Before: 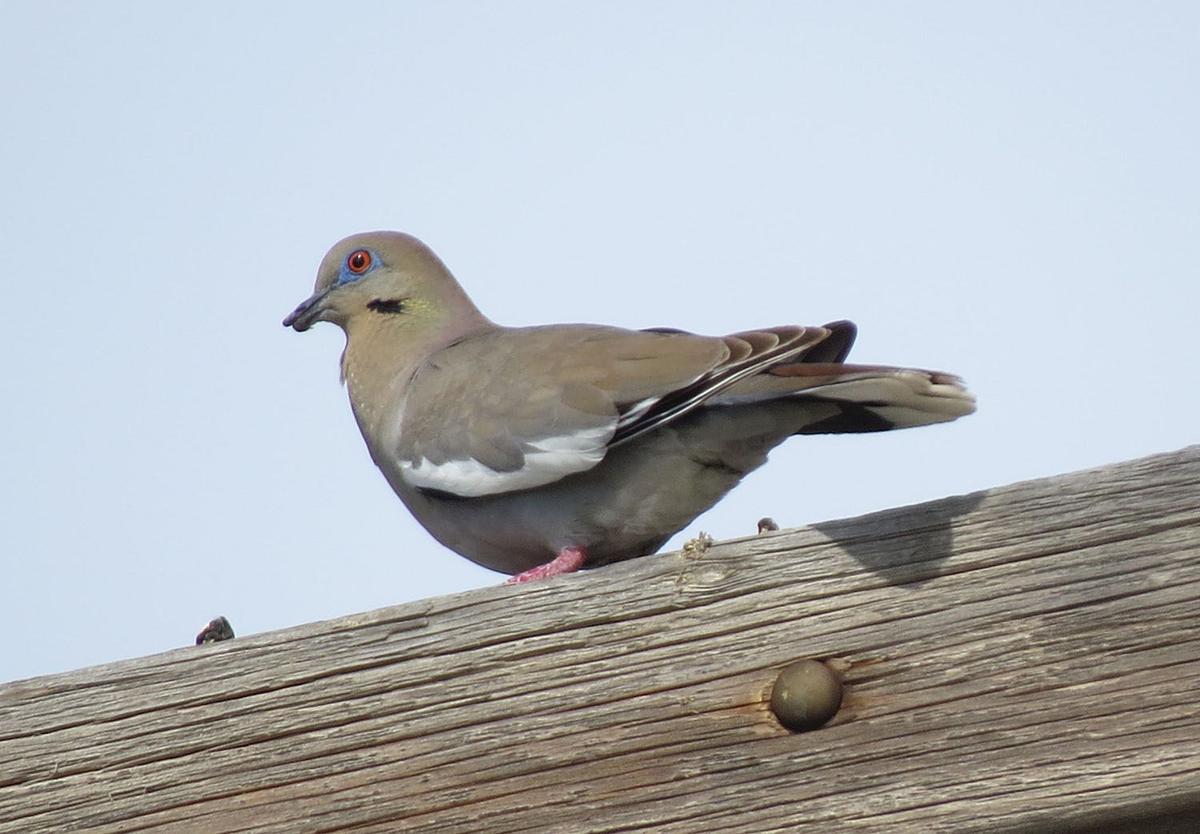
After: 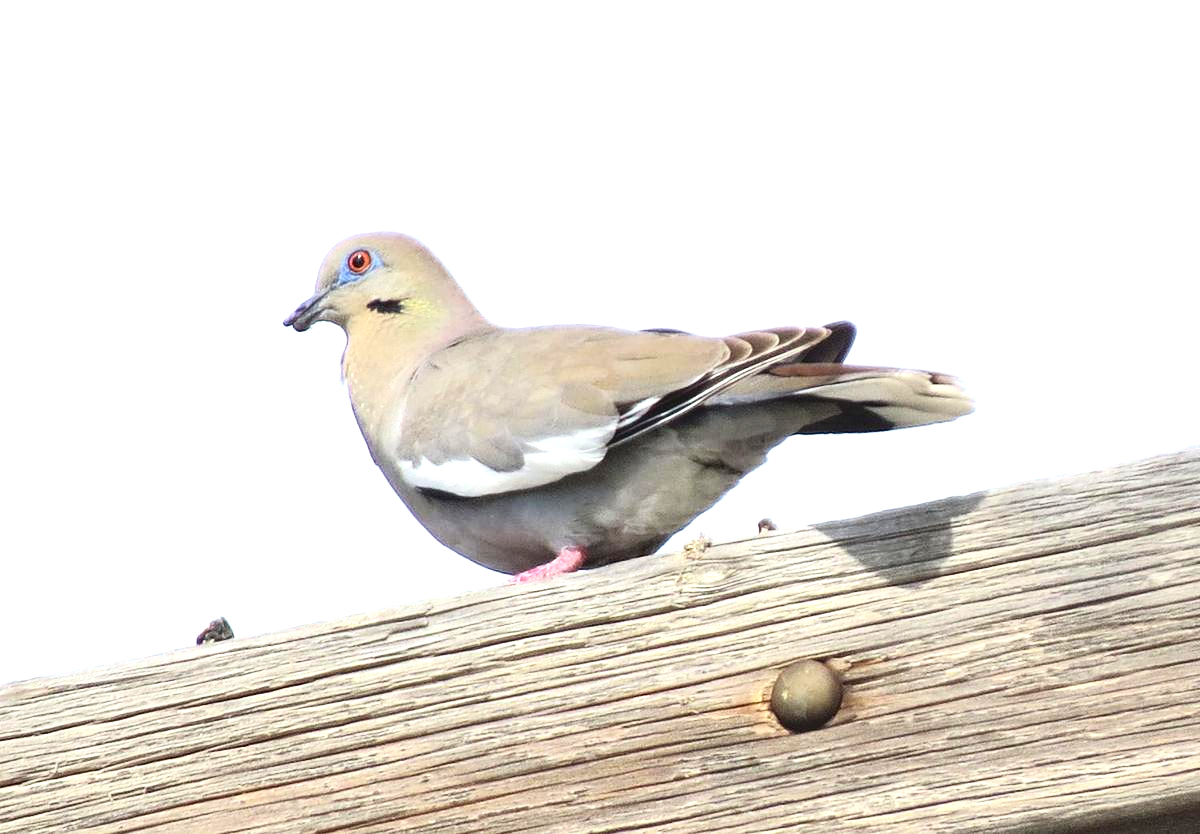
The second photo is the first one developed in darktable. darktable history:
exposure: black level correction 0, exposure 1.099 EV, compensate highlight preservation false
contrast brightness saturation: contrast 0.245, brightness 0.087
